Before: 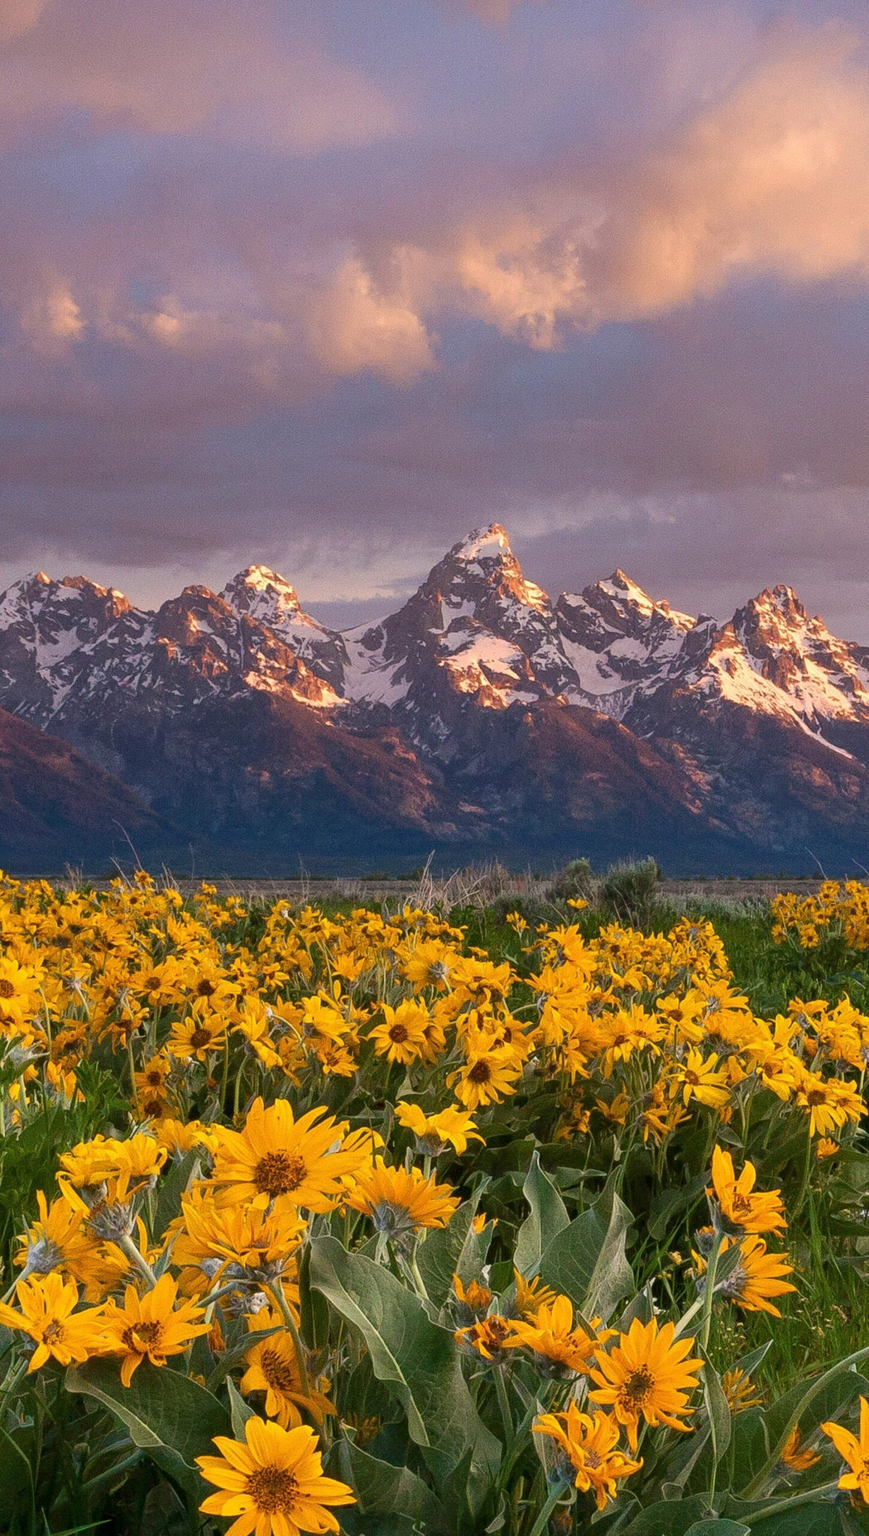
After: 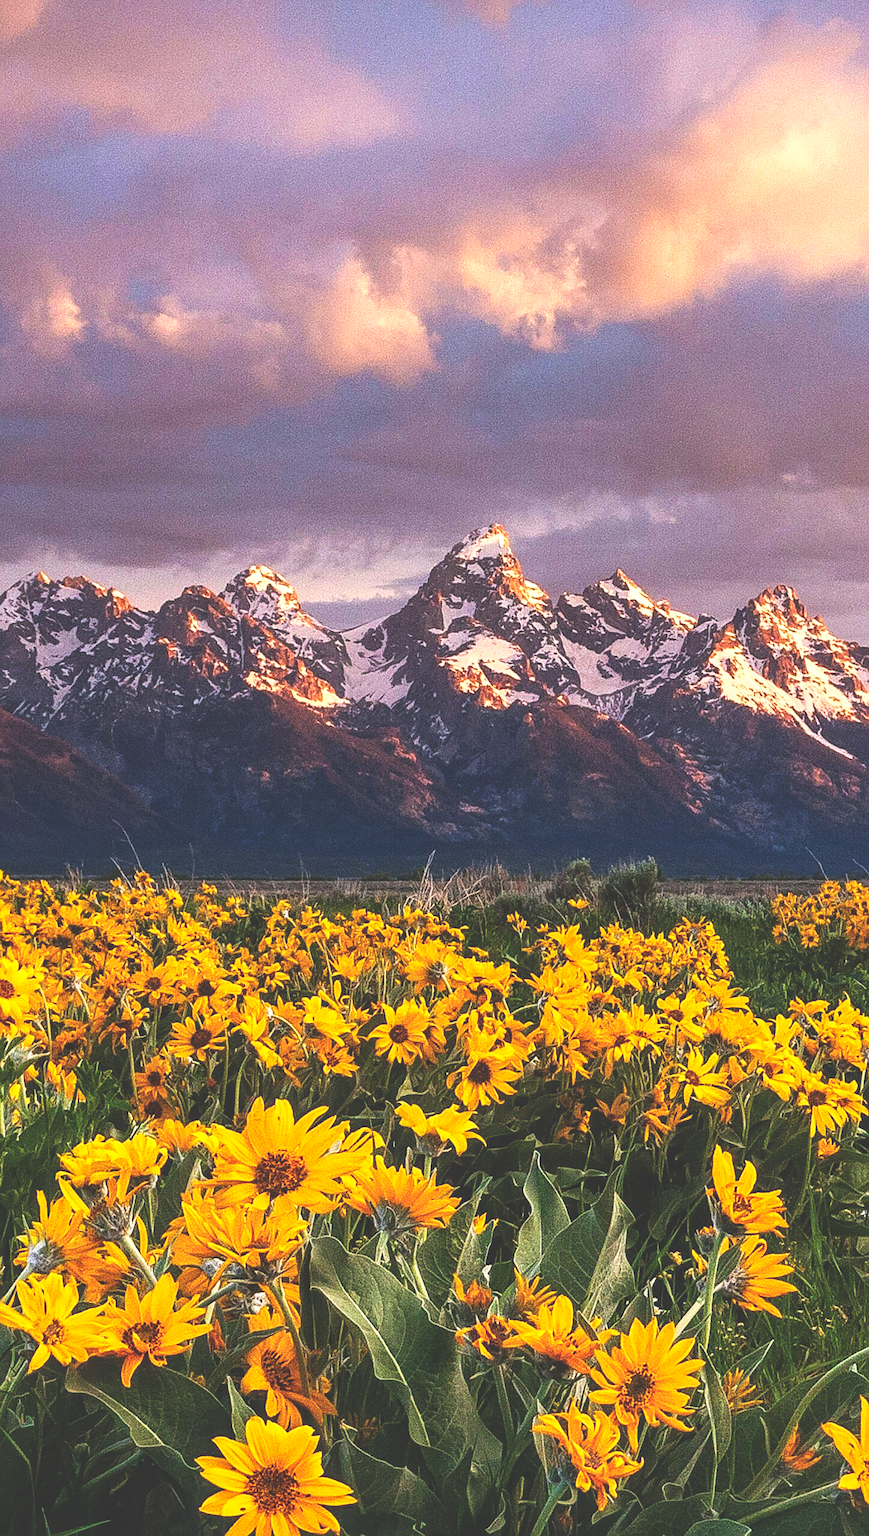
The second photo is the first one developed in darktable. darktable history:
sharpen: on, module defaults
local contrast: on, module defaults
contrast brightness saturation: contrast 0.048
base curve: curves: ch0 [(0, 0.036) (0.007, 0.037) (0.604, 0.887) (1, 1)], preserve colors none
